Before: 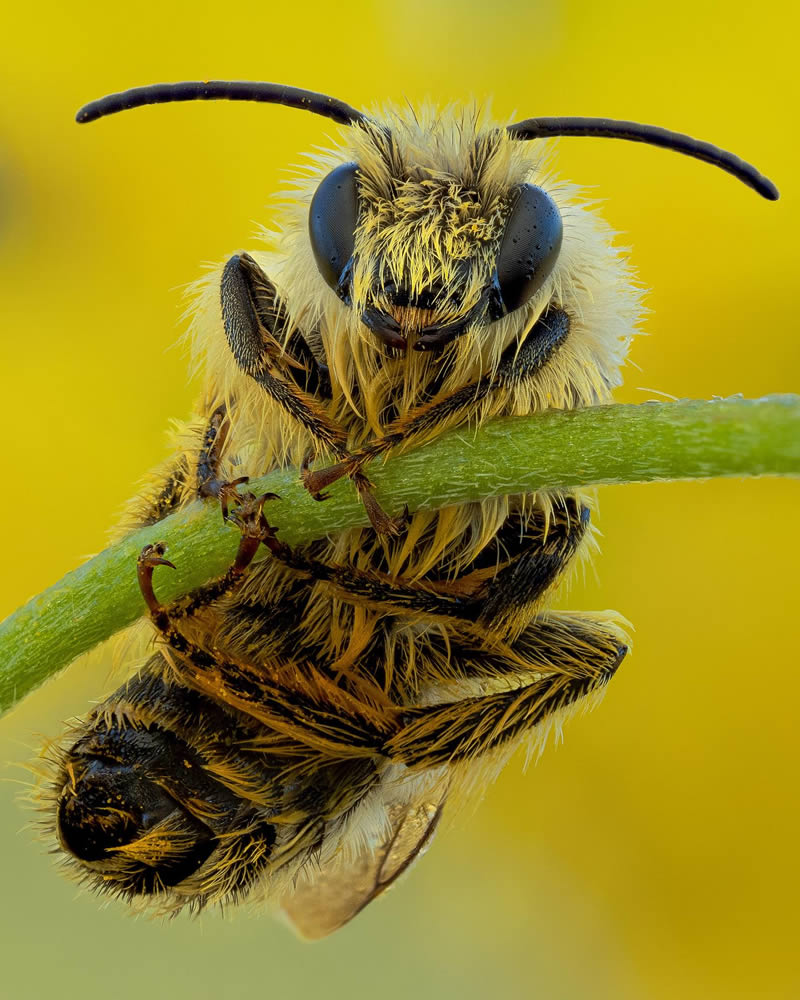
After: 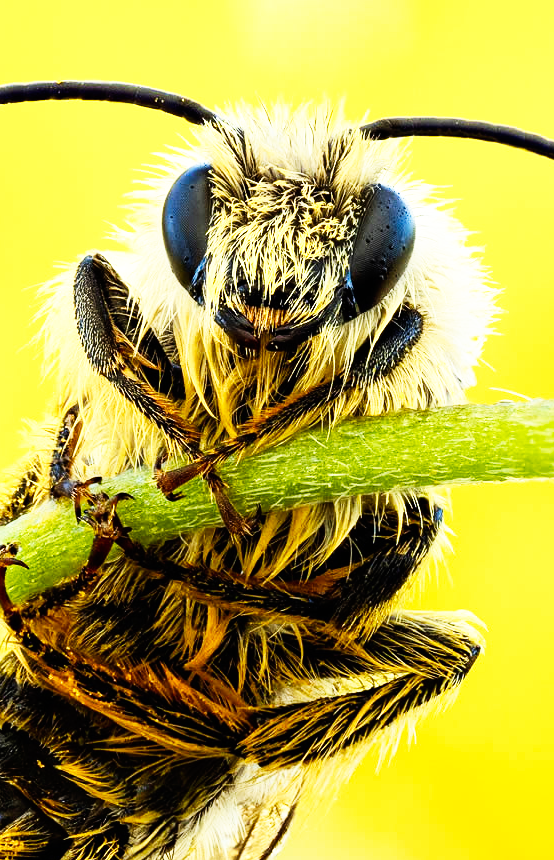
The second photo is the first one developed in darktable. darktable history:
crop: left 18.479%, right 12.2%, bottom 13.971%
tone equalizer: -8 EV -0.75 EV, -7 EV -0.7 EV, -6 EV -0.6 EV, -5 EV -0.4 EV, -3 EV 0.4 EV, -2 EV 0.6 EV, -1 EV 0.7 EV, +0 EV 0.75 EV, edges refinement/feathering 500, mask exposure compensation -1.57 EV, preserve details no
base curve: curves: ch0 [(0, 0) (0.007, 0.004) (0.027, 0.03) (0.046, 0.07) (0.207, 0.54) (0.442, 0.872) (0.673, 0.972) (1, 1)], preserve colors none
levels: levels [0, 0.499, 1]
